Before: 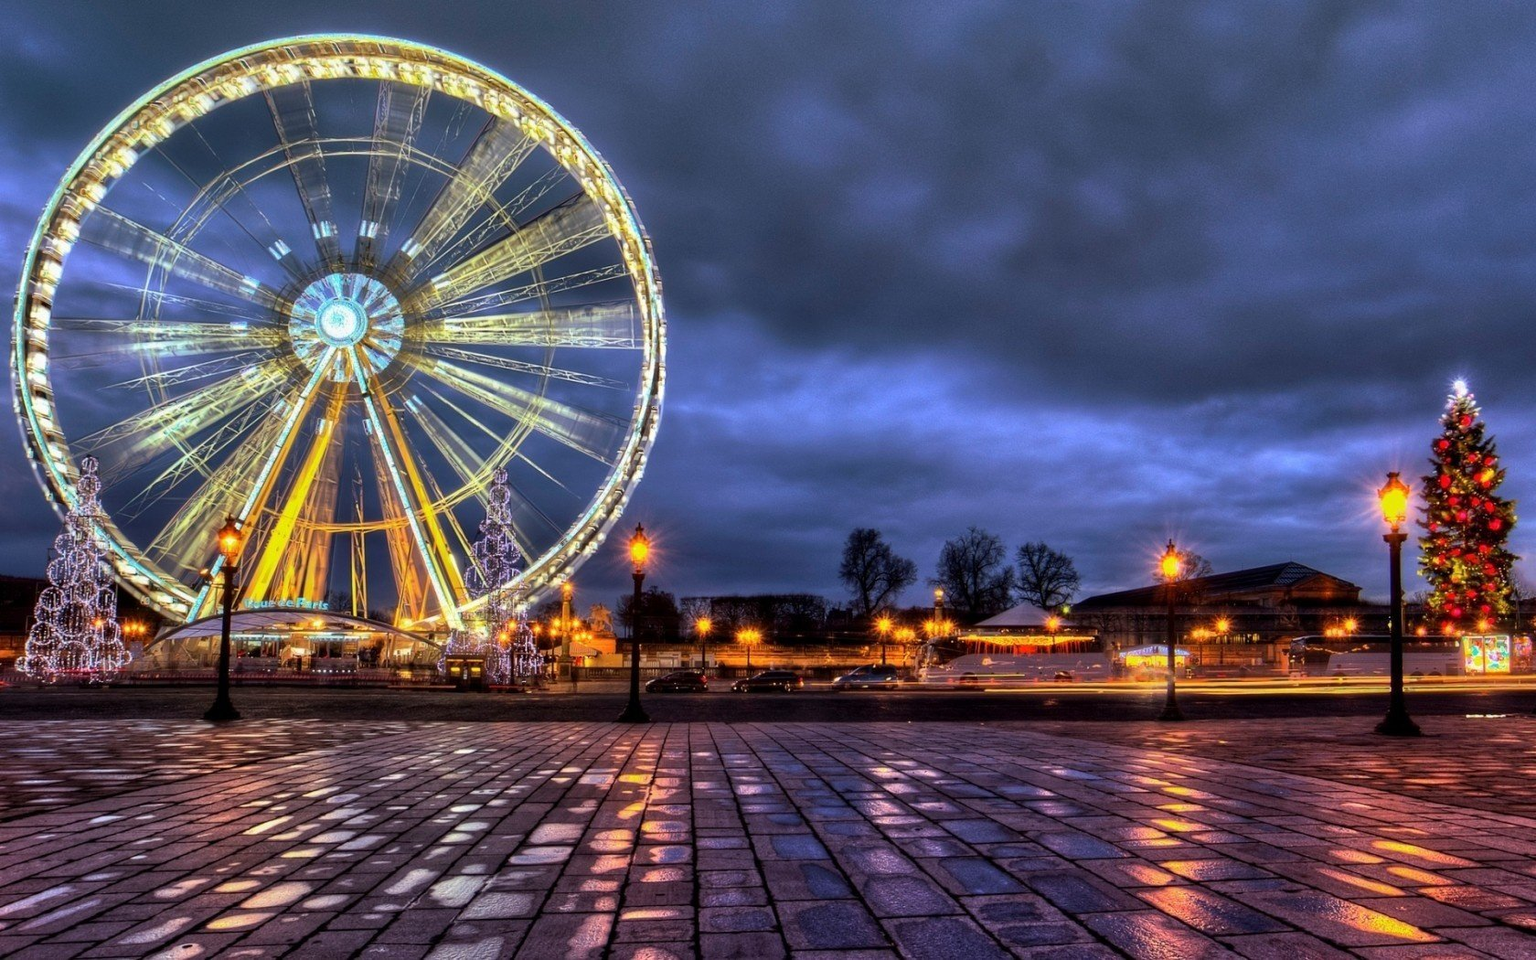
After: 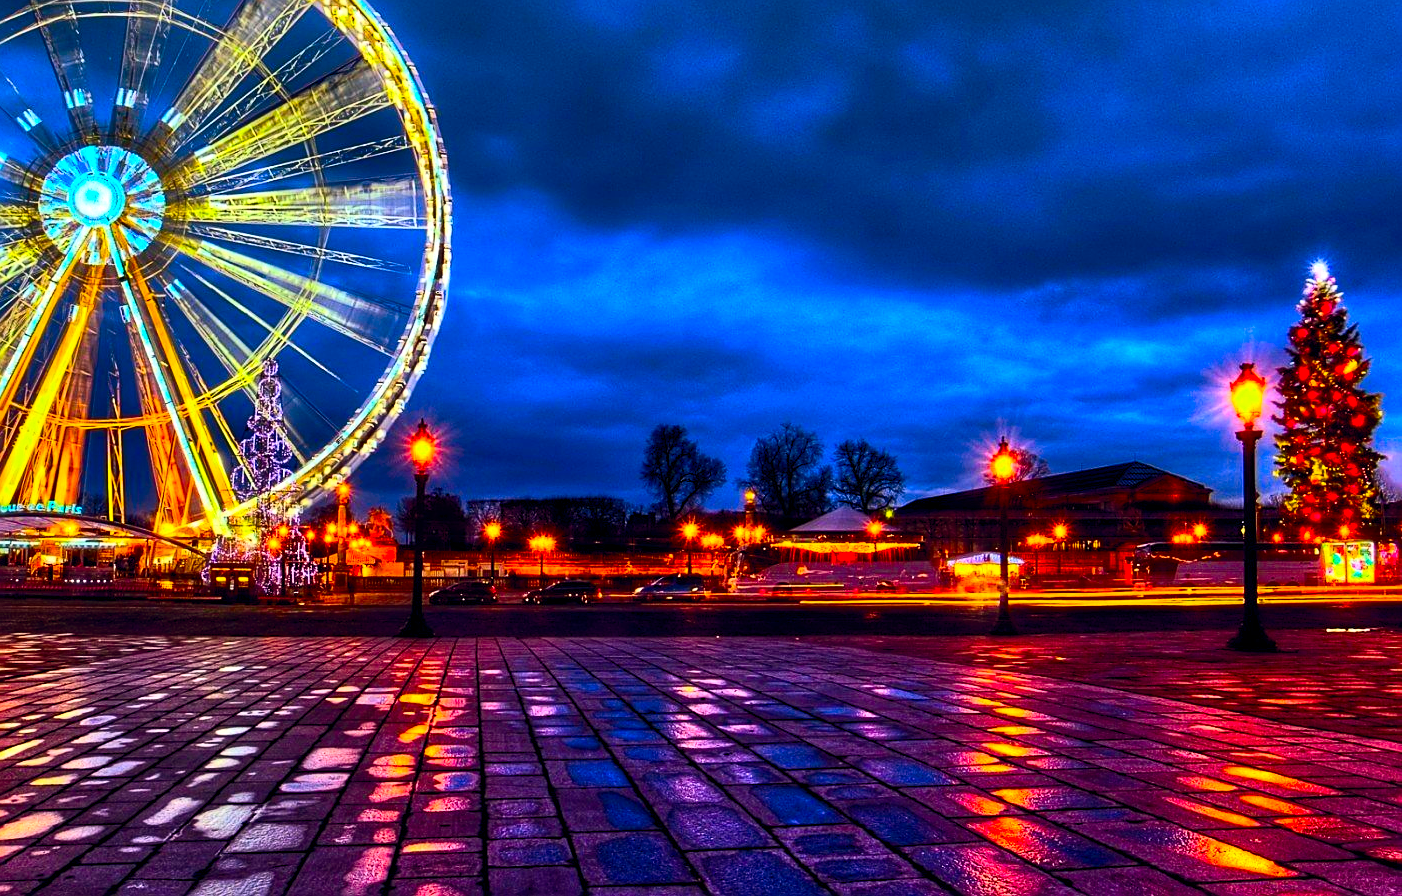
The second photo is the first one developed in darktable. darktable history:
crop: left 16.518%, top 14.577%
sharpen: on, module defaults
contrast brightness saturation: contrast 0.269, brightness 0.02, saturation 0.886
color balance rgb: global offset › chroma 0.053%, global offset › hue 253.53°, perceptual saturation grading › global saturation 30.157%, global vibrance 11.358%, contrast 5.025%
